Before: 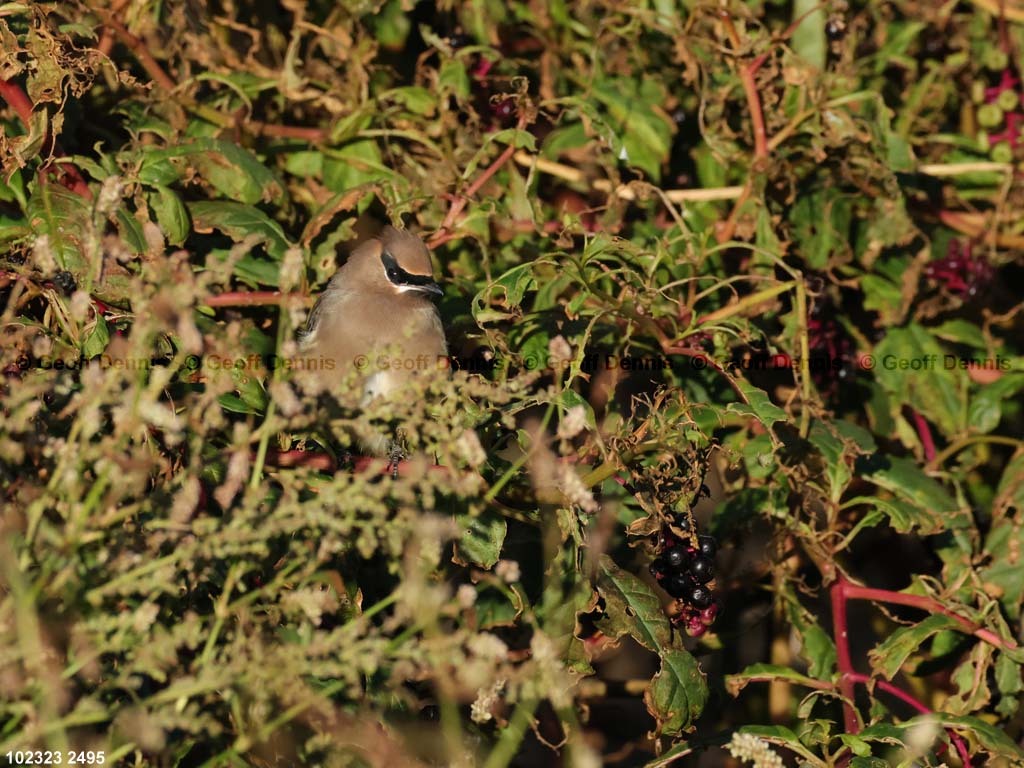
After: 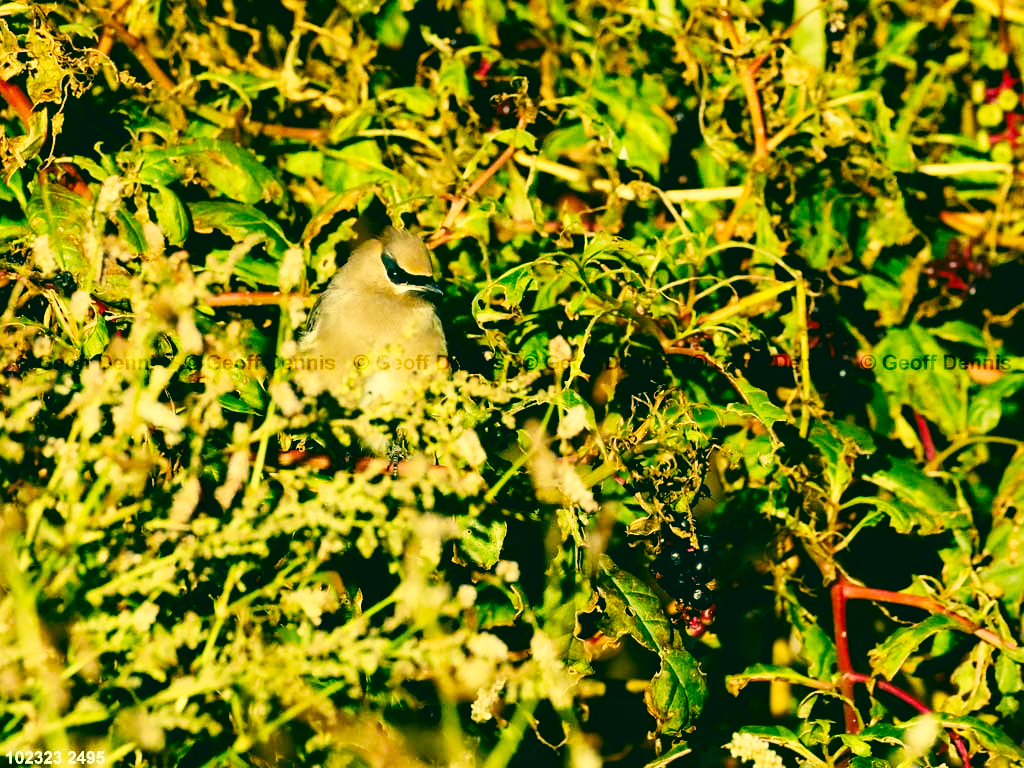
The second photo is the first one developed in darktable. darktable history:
color correction: highlights a* 1.83, highlights b* 34.02, shadows a* -36.68, shadows b* -5.48
base curve: curves: ch0 [(0, 0.003) (0.001, 0.002) (0.006, 0.004) (0.02, 0.022) (0.048, 0.086) (0.094, 0.234) (0.162, 0.431) (0.258, 0.629) (0.385, 0.8) (0.548, 0.918) (0.751, 0.988) (1, 1)], preserve colors none
contrast brightness saturation: contrast 0.07, brightness -0.13, saturation 0.06
tone curve: curves: ch0 [(0, 0) (0.641, 0.691) (1, 1)]
